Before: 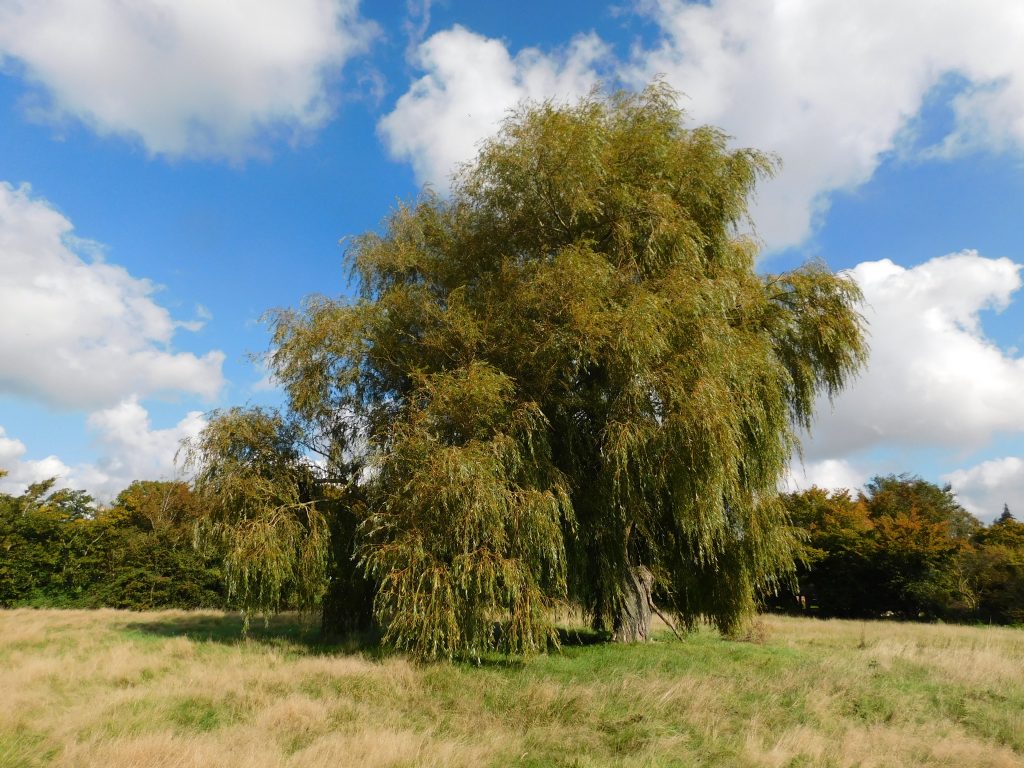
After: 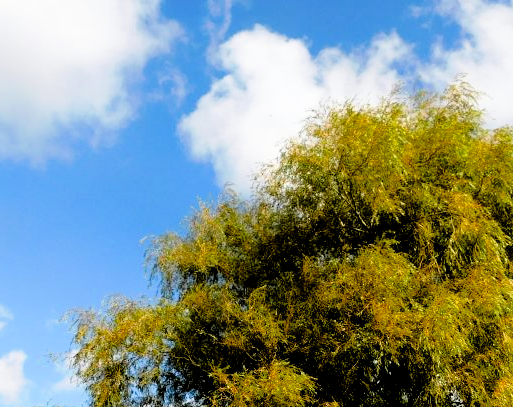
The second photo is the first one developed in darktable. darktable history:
color zones: curves: ch0 [(0.224, 0.526) (0.75, 0.5)]; ch1 [(0.055, 0.526) (0.224, 0.761) (0.377, 0.526) (0.75, 0.5)]
exposure: black level correction 0.011, exposure 0.699 EV, compensate exposure bias true, compensate highlight preservation false
filmic rgb: black relative exposure -3.92 EV, white relative exposure 3.14 EV, hardness 2.87
crop: left 19.518%, right 30.305%, bottom 46.926%
